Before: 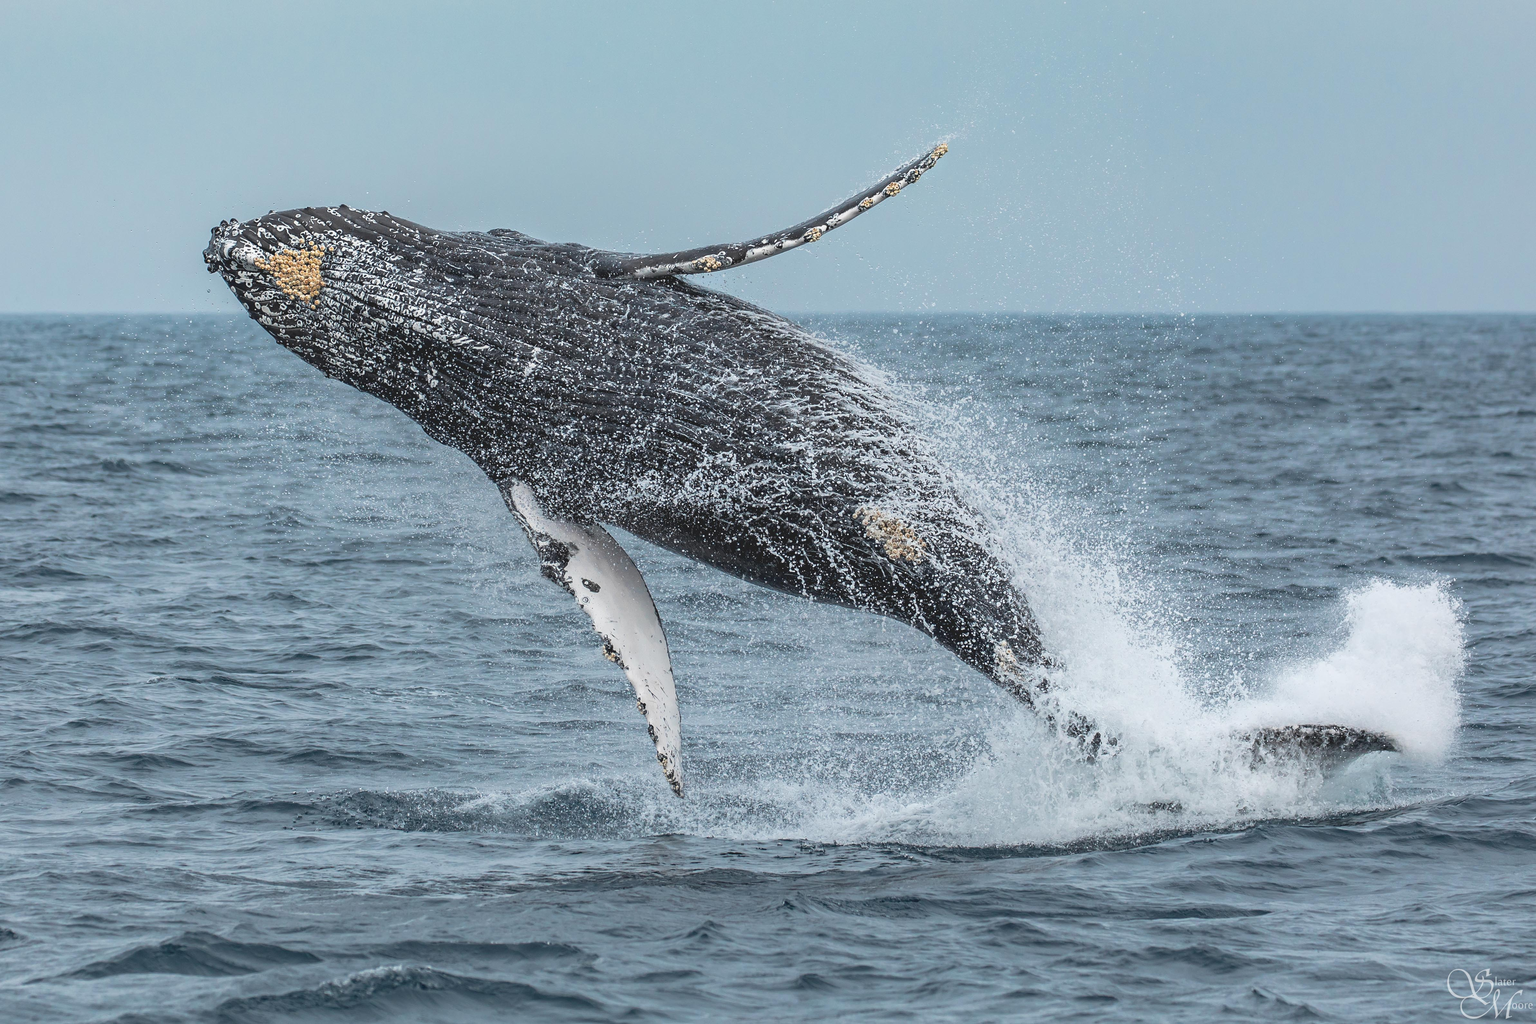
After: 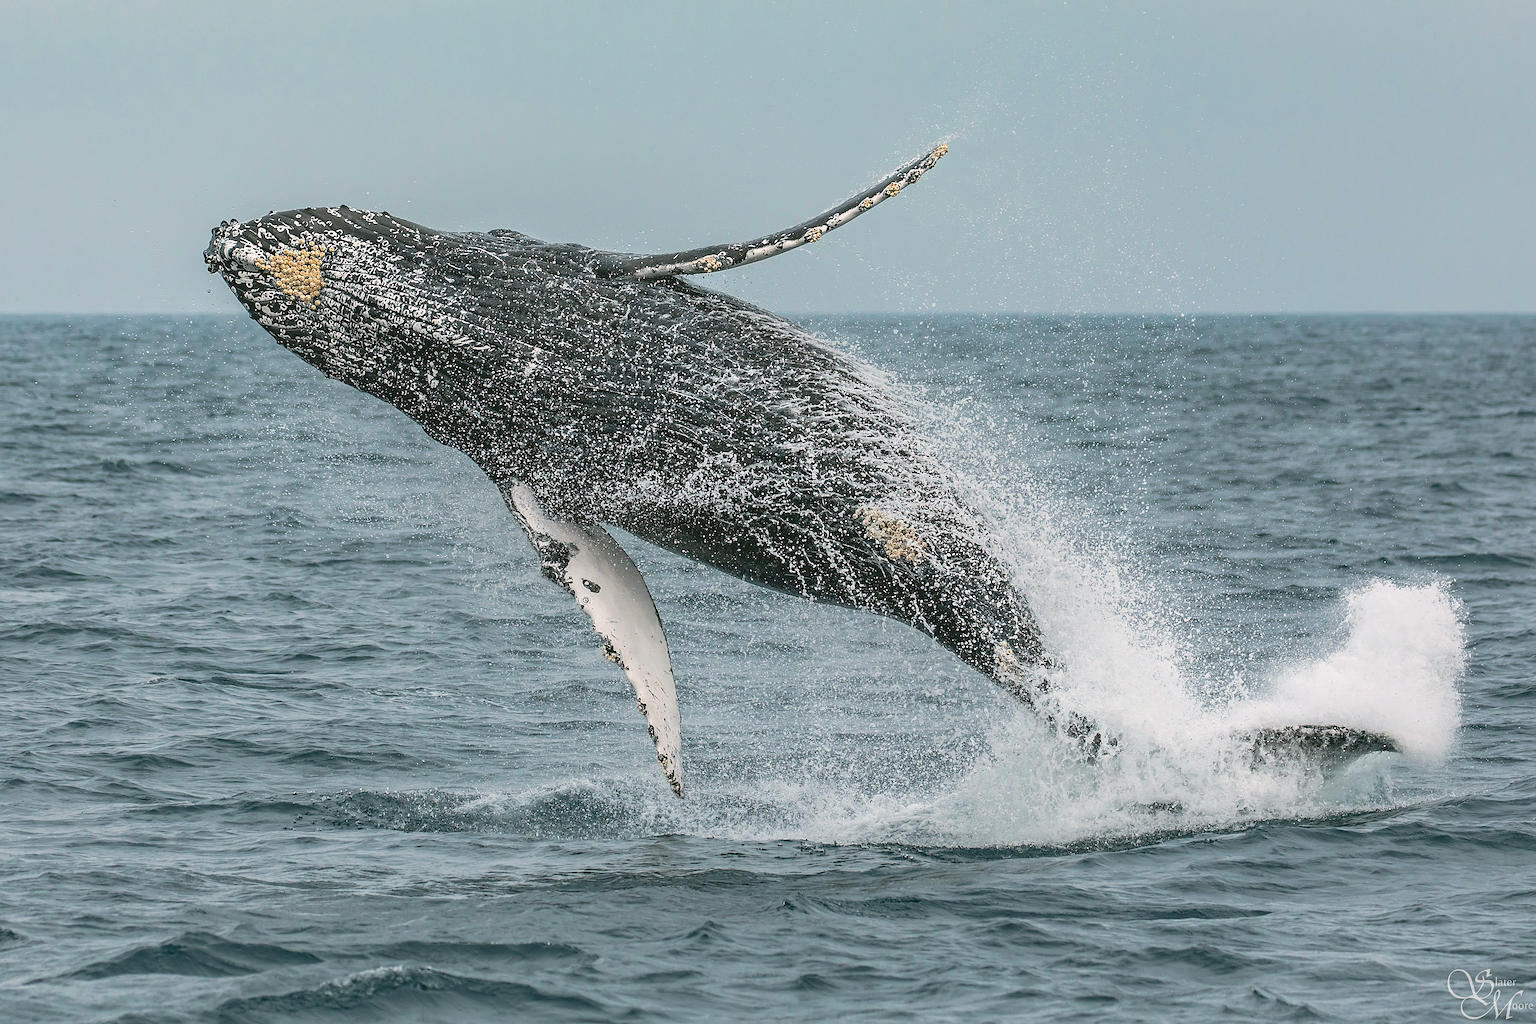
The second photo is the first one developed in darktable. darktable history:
sharpen: on, module defaults
color correction: highlights a* 4.02, highlights b* 4.98, shadows a* -7.55, shadows b* 4.98
